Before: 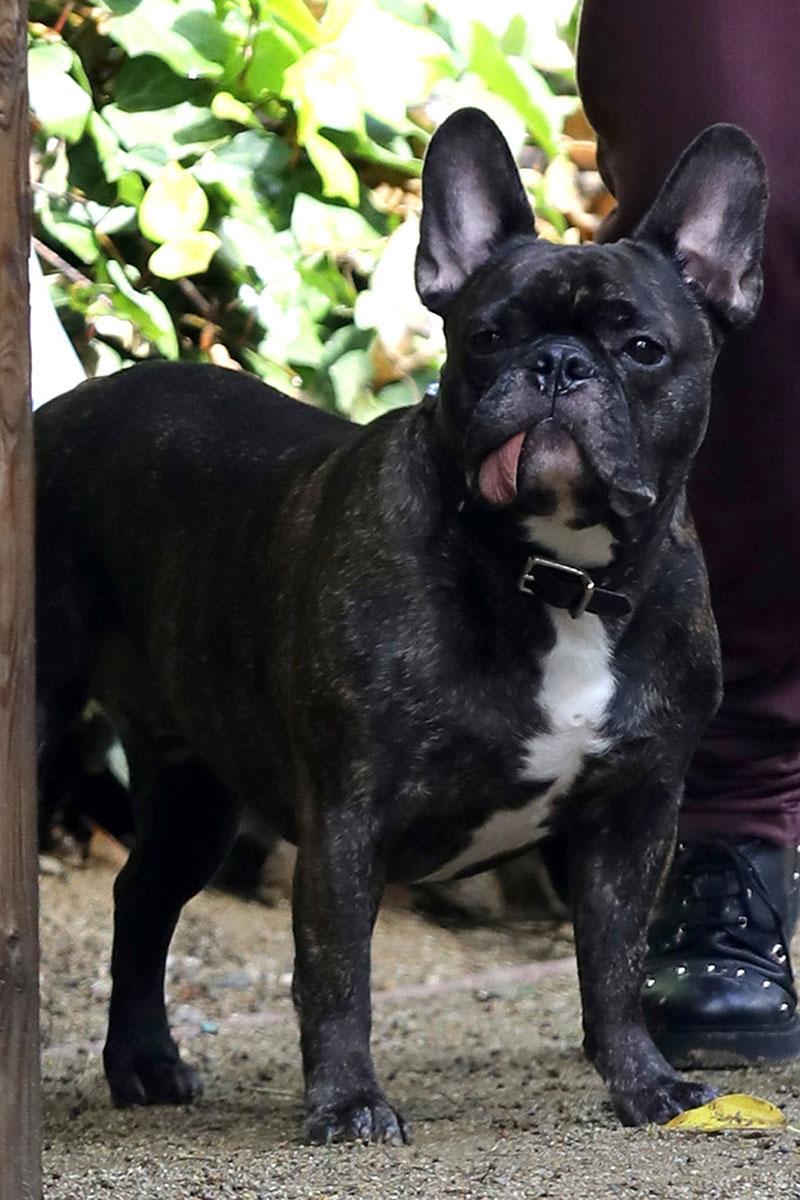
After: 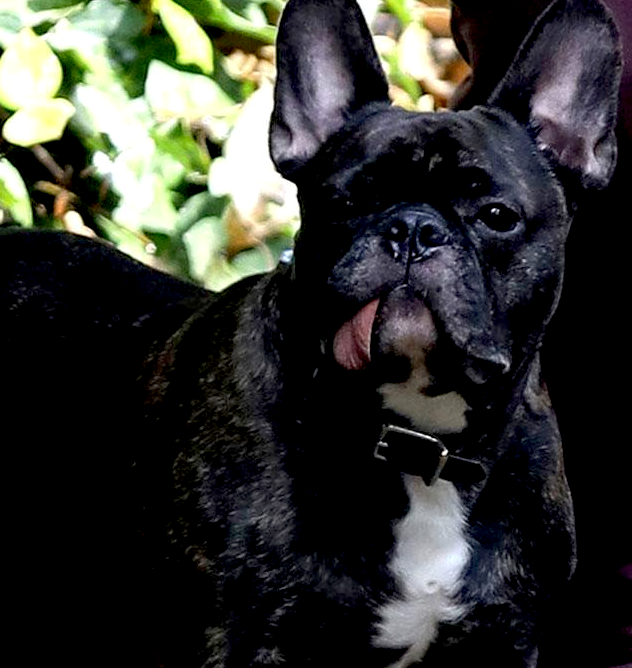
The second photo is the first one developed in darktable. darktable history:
local contrast: highlights 100%, shadows 99%, detail 131%, midtone range 0.2
crop: left 18.37%, top 11.099%, right 2.575%, bottom 33.209%
exposure: black level correction 0.017, exposure -0.006 EV, compensate highlight preservation false
